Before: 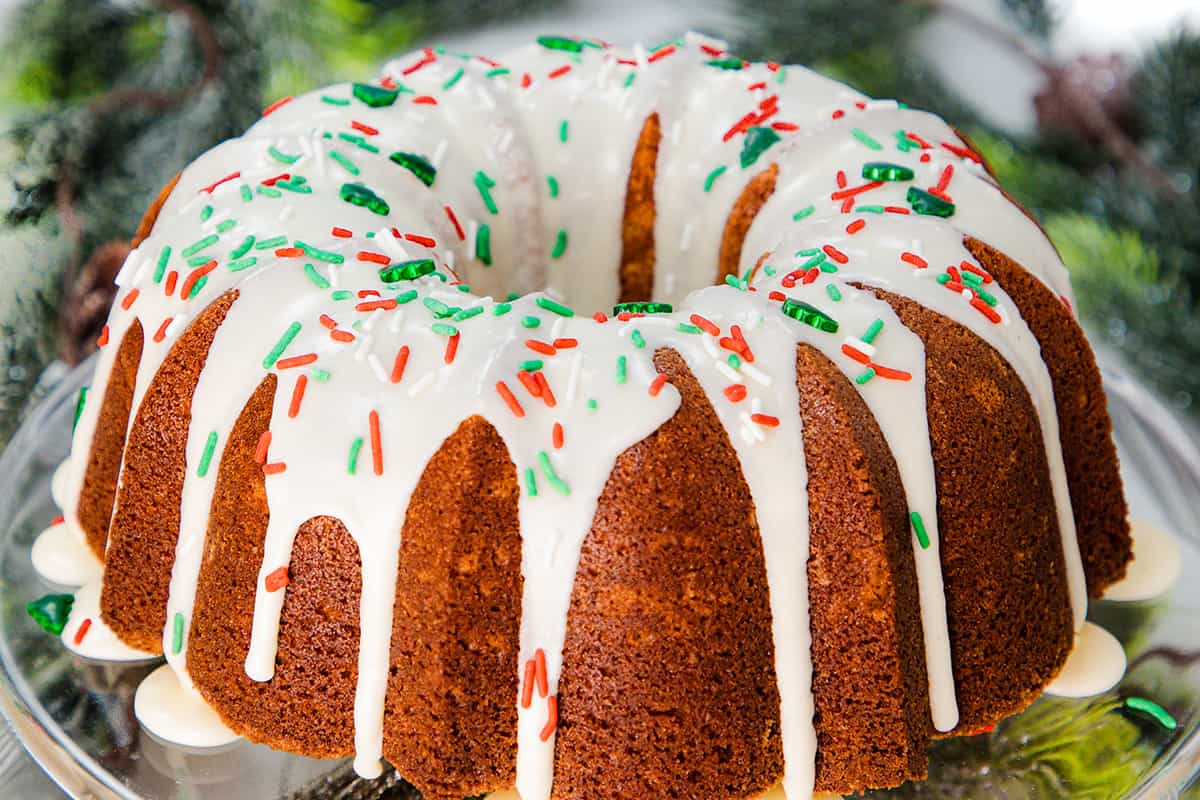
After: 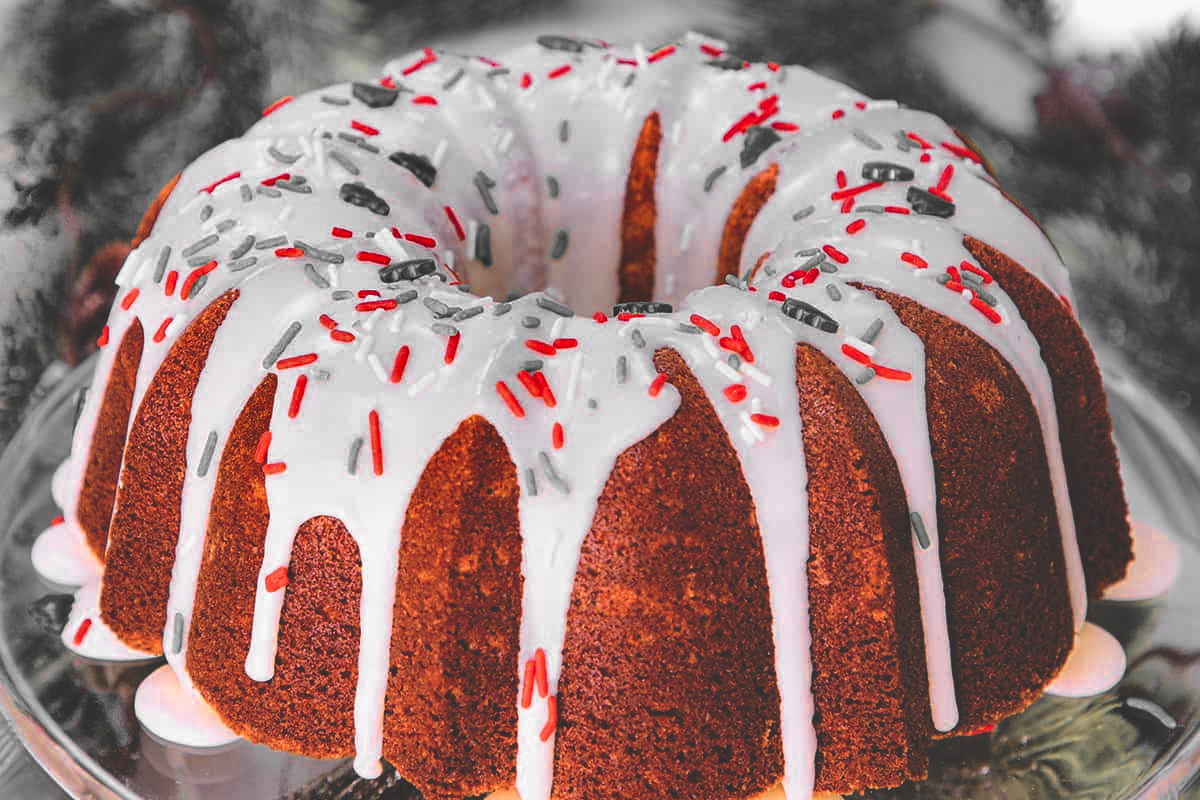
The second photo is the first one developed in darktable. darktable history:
white balance: red 1.066, blue 1.119
rgb curve: curves: ch0 [(0, 0.186) (0.314, 0.284) (0.775, 0.708) (1, 1)], compensate middle gray true, preserve colors none
color zones: curves: ch0 [(0, 0.447) (0.184, 0.543) (0.323, 0.476) (0.429, 0.445) (0.571, 0.443) (0.714, 0.451) (0.857, 0.452) (1, 0.447)]; ch1 [(0, 0.464) (0.176, 0.46) (0.287, 0.177) (0.429, 0.002) (0.571, 0) (0.714, 0) (0.857, 0) (1, 0.464)], mix 20%
shadows and highlights: shadows 52.42, soften with gaussian
